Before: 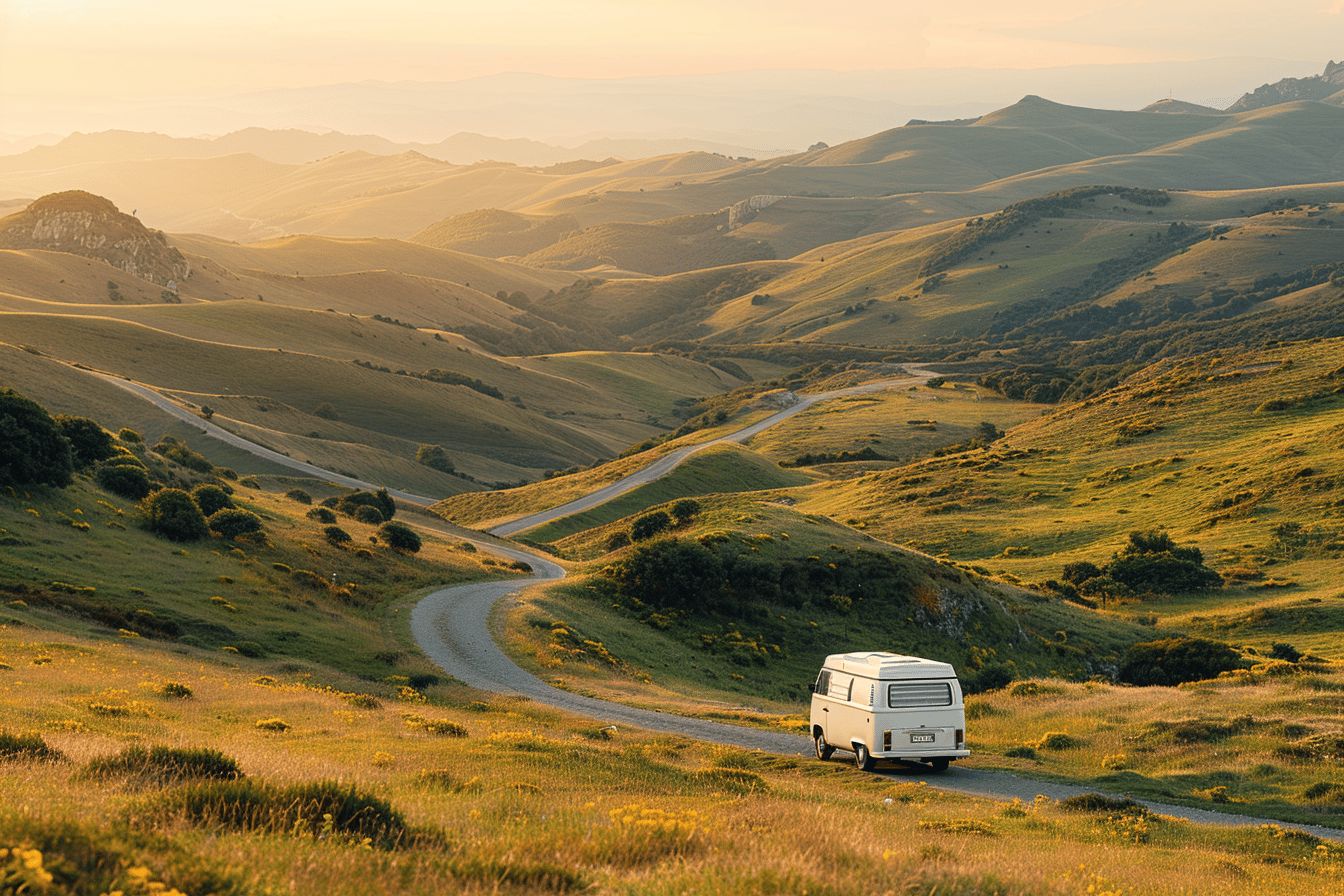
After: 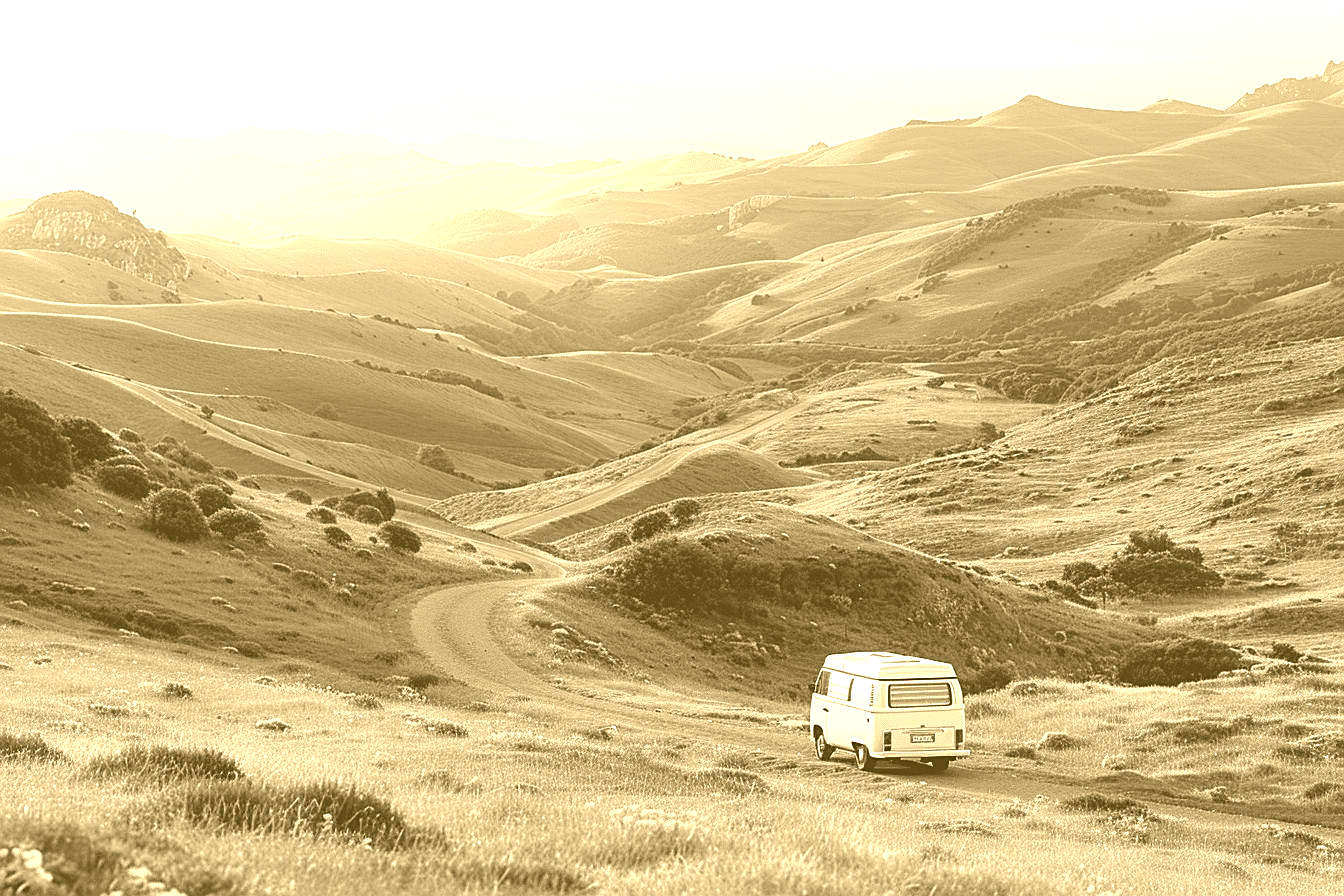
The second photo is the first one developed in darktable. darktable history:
colorize: hue 36°, source mix 100%
shadows and highlights: shadows 0, highlights 40
sharpen: on, module defaults
color contrast: green-magenta contrast 0.85, blue-yellow contrast 1.25, unbound 0
